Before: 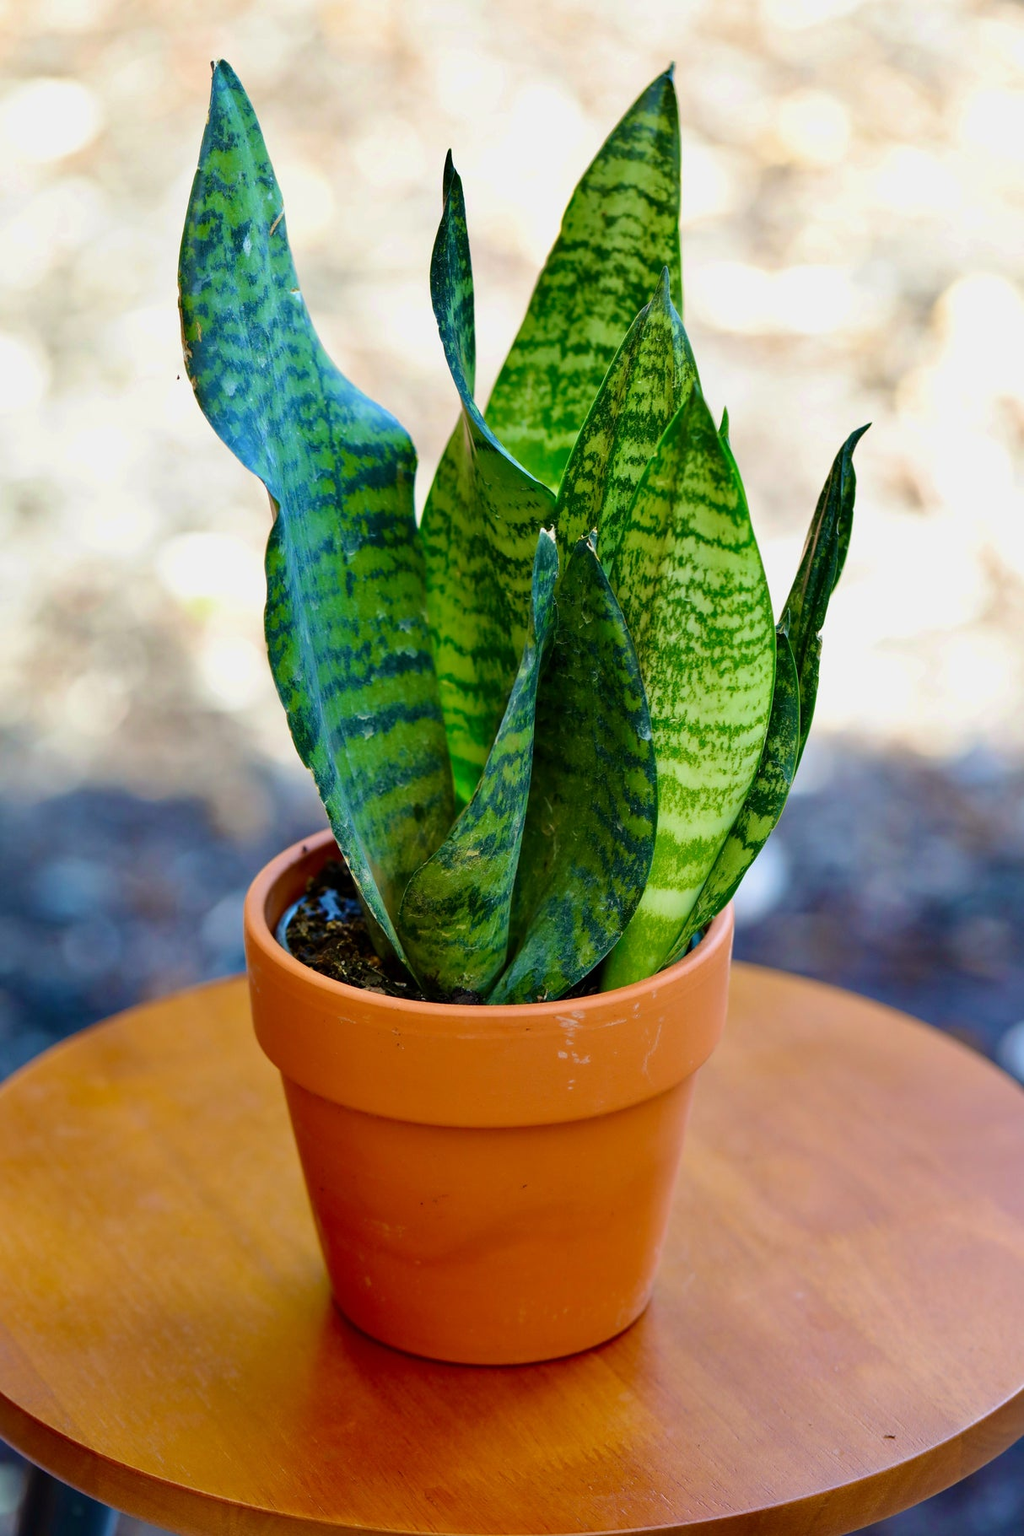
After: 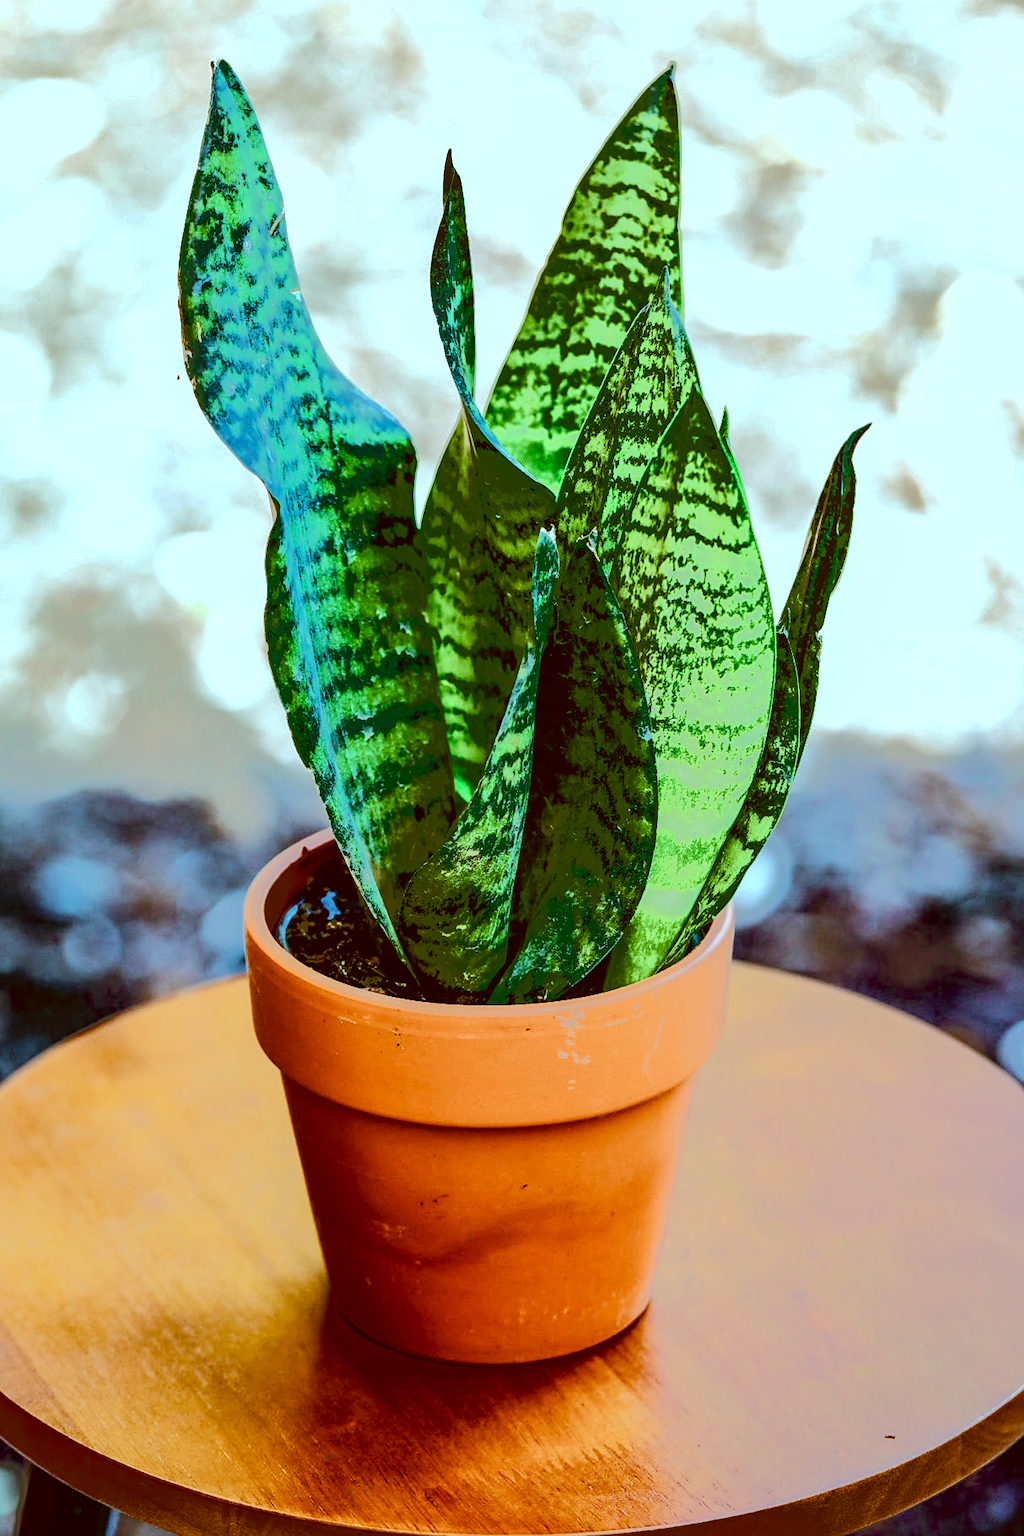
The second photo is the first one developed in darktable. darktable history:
color correction: highlights a* -14.08, highlights b* -16.74, shadows a* 10.34, shadows b* 30
sharpen: amount 0.203
local contrast: on, module defaults
tone equalizer: -7 EV -0.598 EV, -6 EV 0.992 EV, -5 EV -0.487 EV, -4 EV 0.43 EV, -3 EV 0.432 EV, -2 EV 0.168 EV, -1 EV -0.159 EV, +0 EV -0.385 EV, edges refinement/feathering 500, mask exposure compensation -1.57 EV, preserve details no
color balance rgb: shadows lift › chroma 3.803%, shadows lift › hue 88.08°, perceptual saturation grading › global saturation 25.924%, perceptual saturation grading › highlights -50.412%, perceptual saturation grading › shadows 30.692%, global vibrance 6.55%, contrast 13.043%, saturation formula JzAzBz (2021)
